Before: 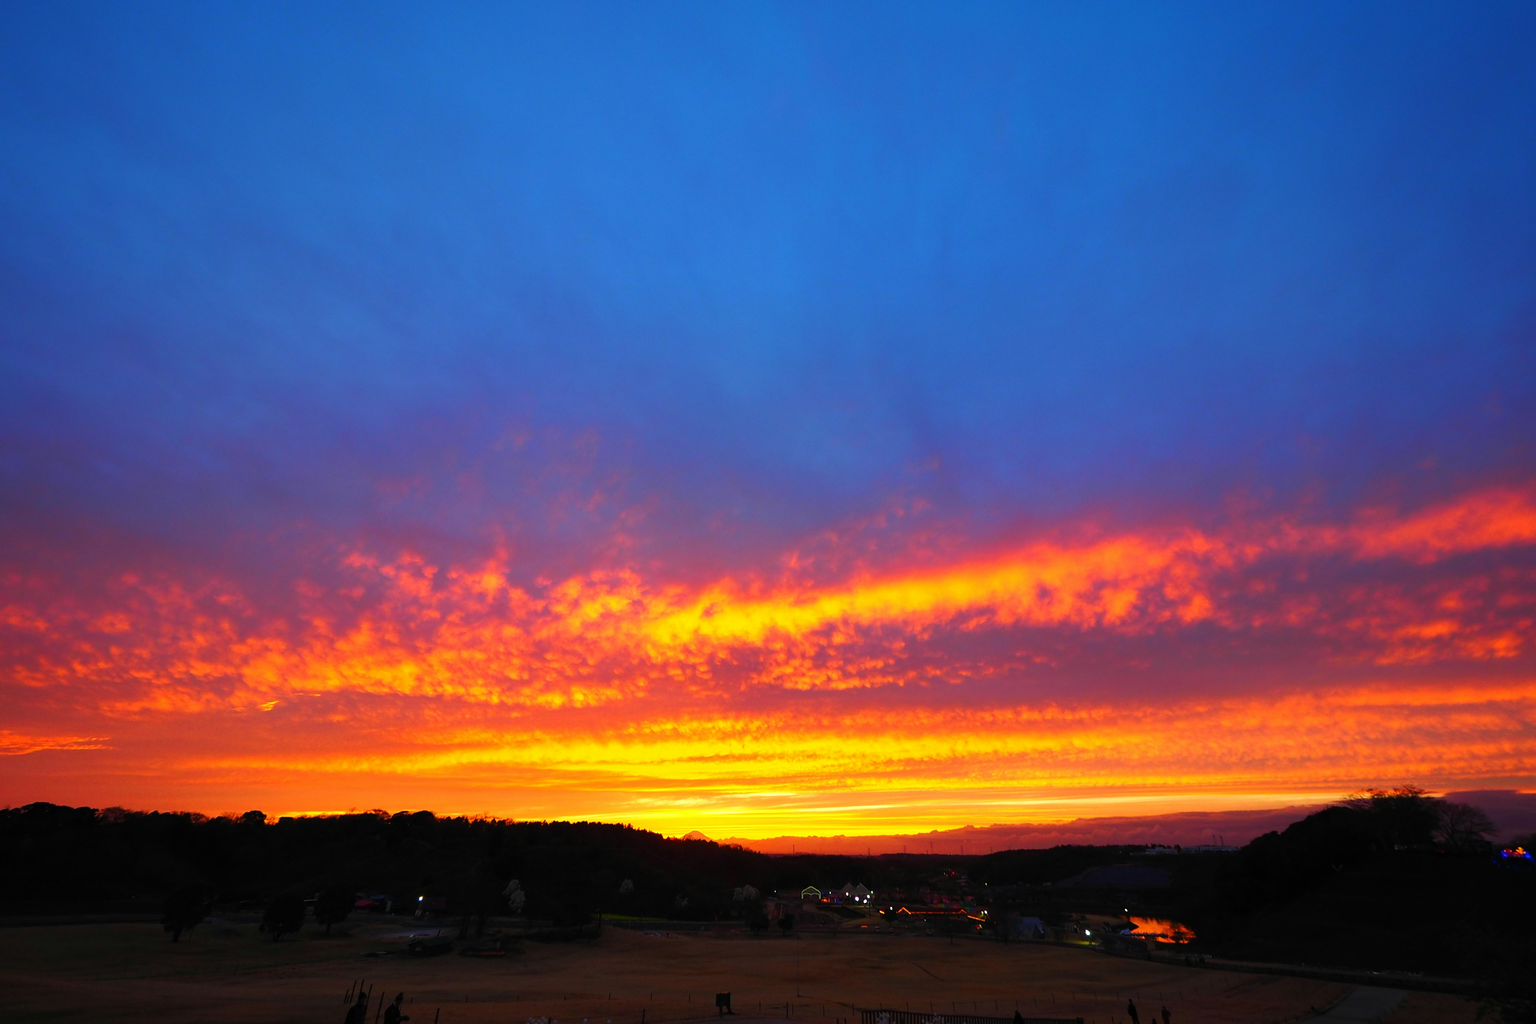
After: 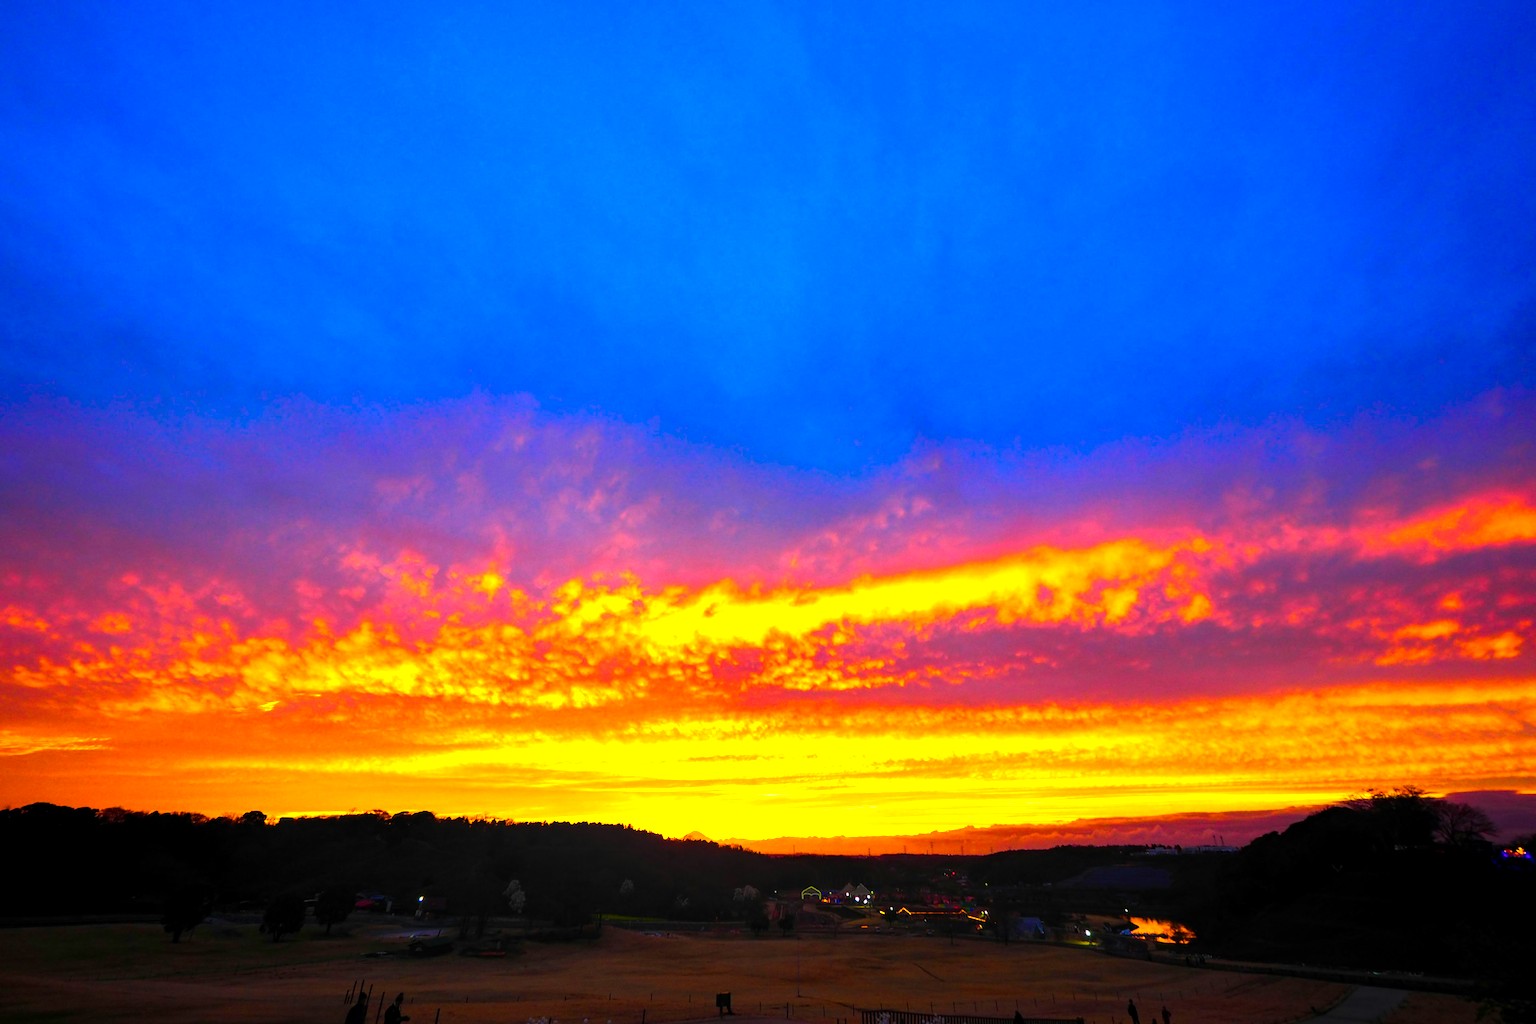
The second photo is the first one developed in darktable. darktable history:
local contrast: detail 130%
color balance rgb: linear chroma grading › global chroma 15%, perceptual saturation grading › global saturation 30%
color zones: curves: ch0 [(0.099, 0.624) (0.257, 0.596) (0.384, 0.376) (0.529, 0.492) (0.697, 0.564) (0.768, 0.532) (0.908, 0.644)]; ch1 [(0.112, 0.564) (0.254, 0.612) (0.432, 0.676) (0.592, 0.456) (0.743, 0.684) (0.888, 0.536)]; ch2 [(0.25, 0.5) (0.469, 0.36) (0.75, 0.5)]
